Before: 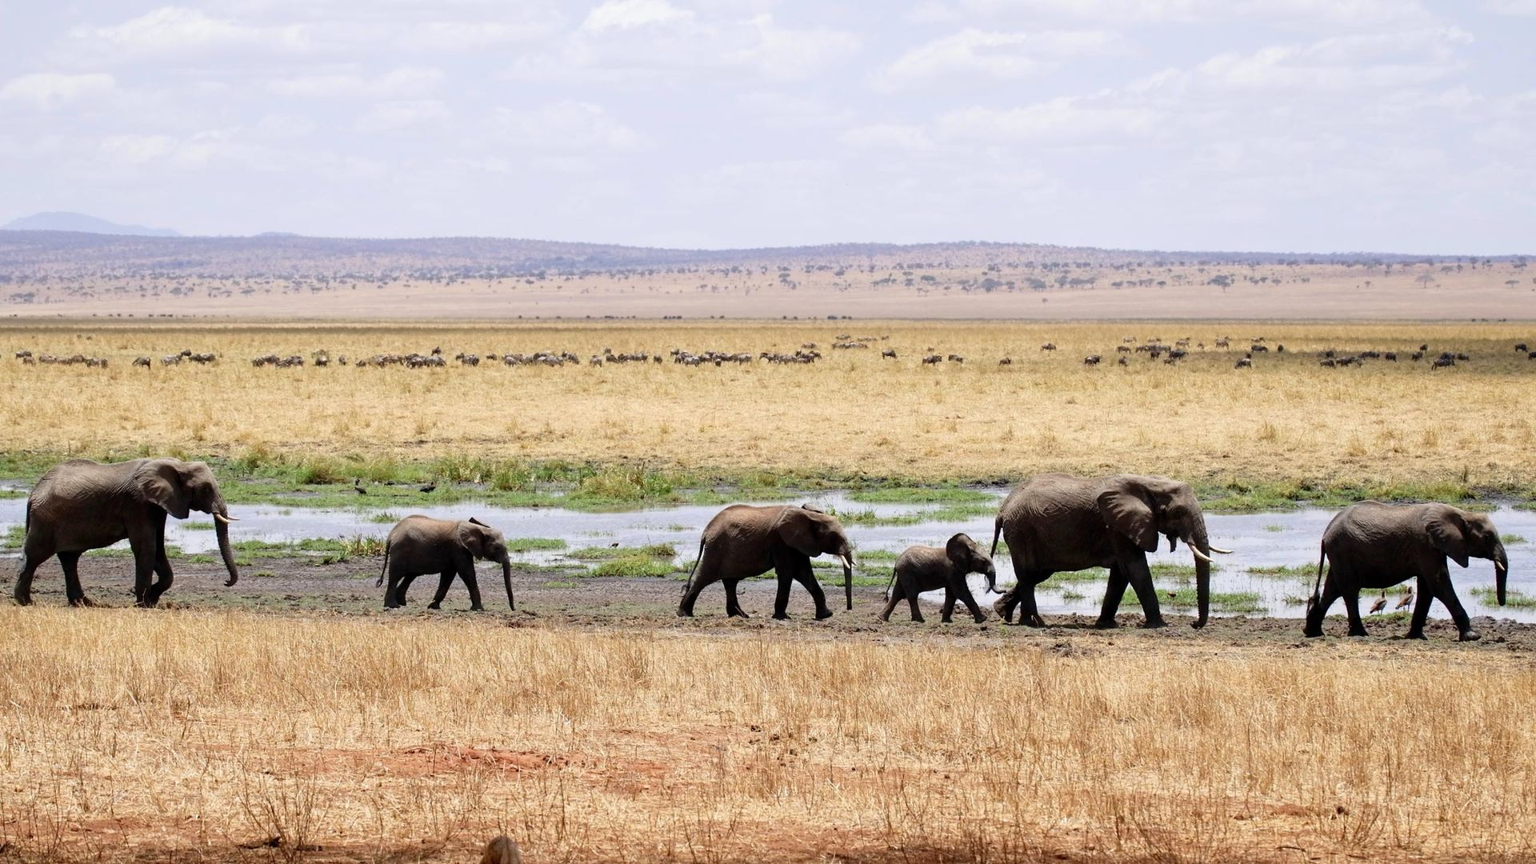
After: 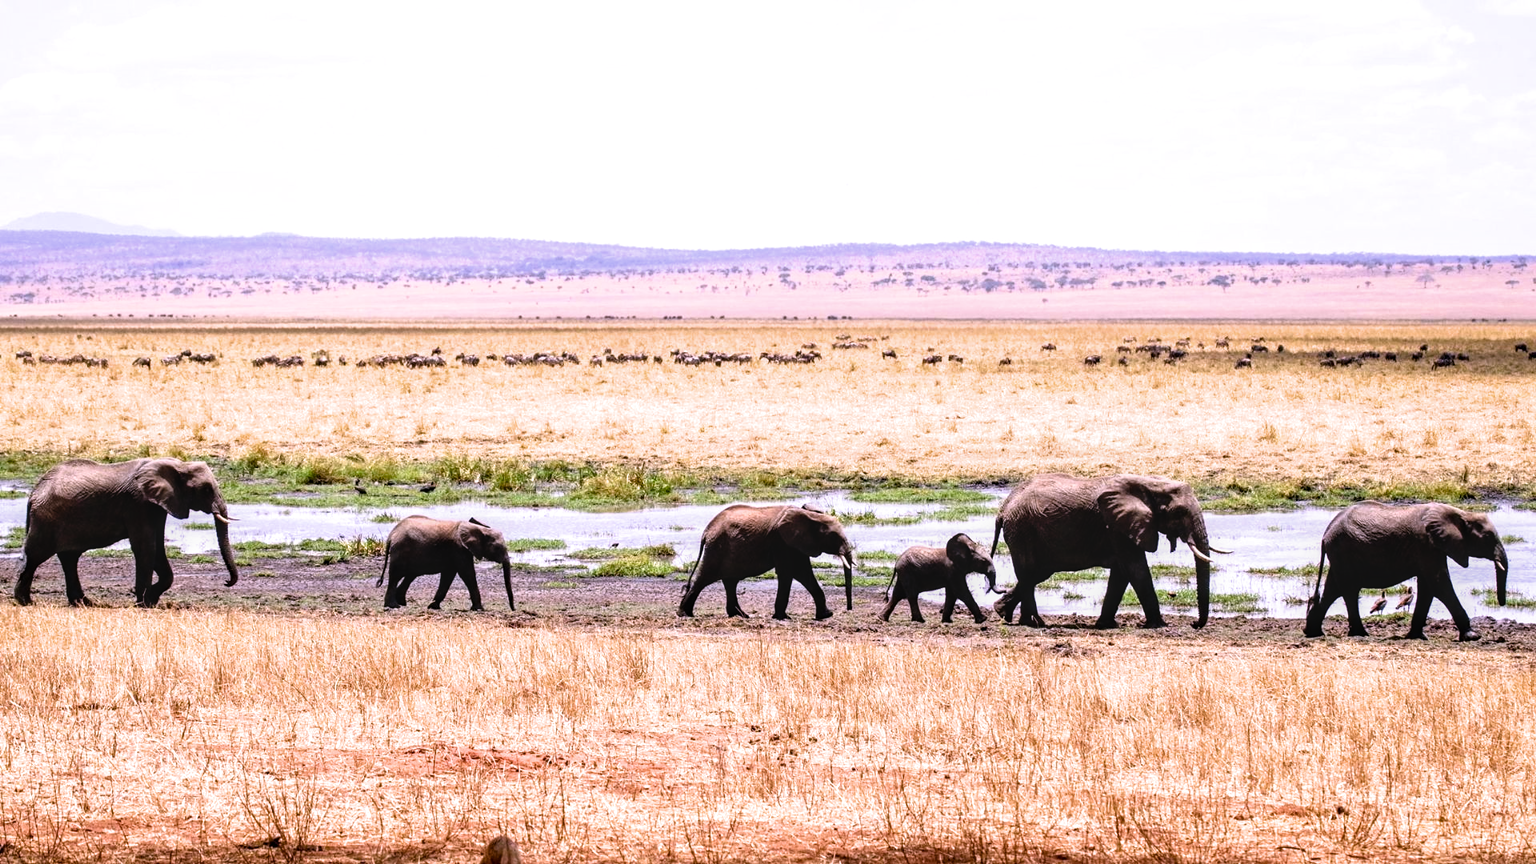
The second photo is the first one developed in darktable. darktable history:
filmic rgb: black relative exposure -9.08 EV, white relative exposure 2.3 EV, hardness 7.49
local contrast: on, module defaults
exposure: exposure 0.178 EV, compensate exposure bias true
color balance rgb: global vibrance 42.74%
white balance: red 1.066, blue 1.119
